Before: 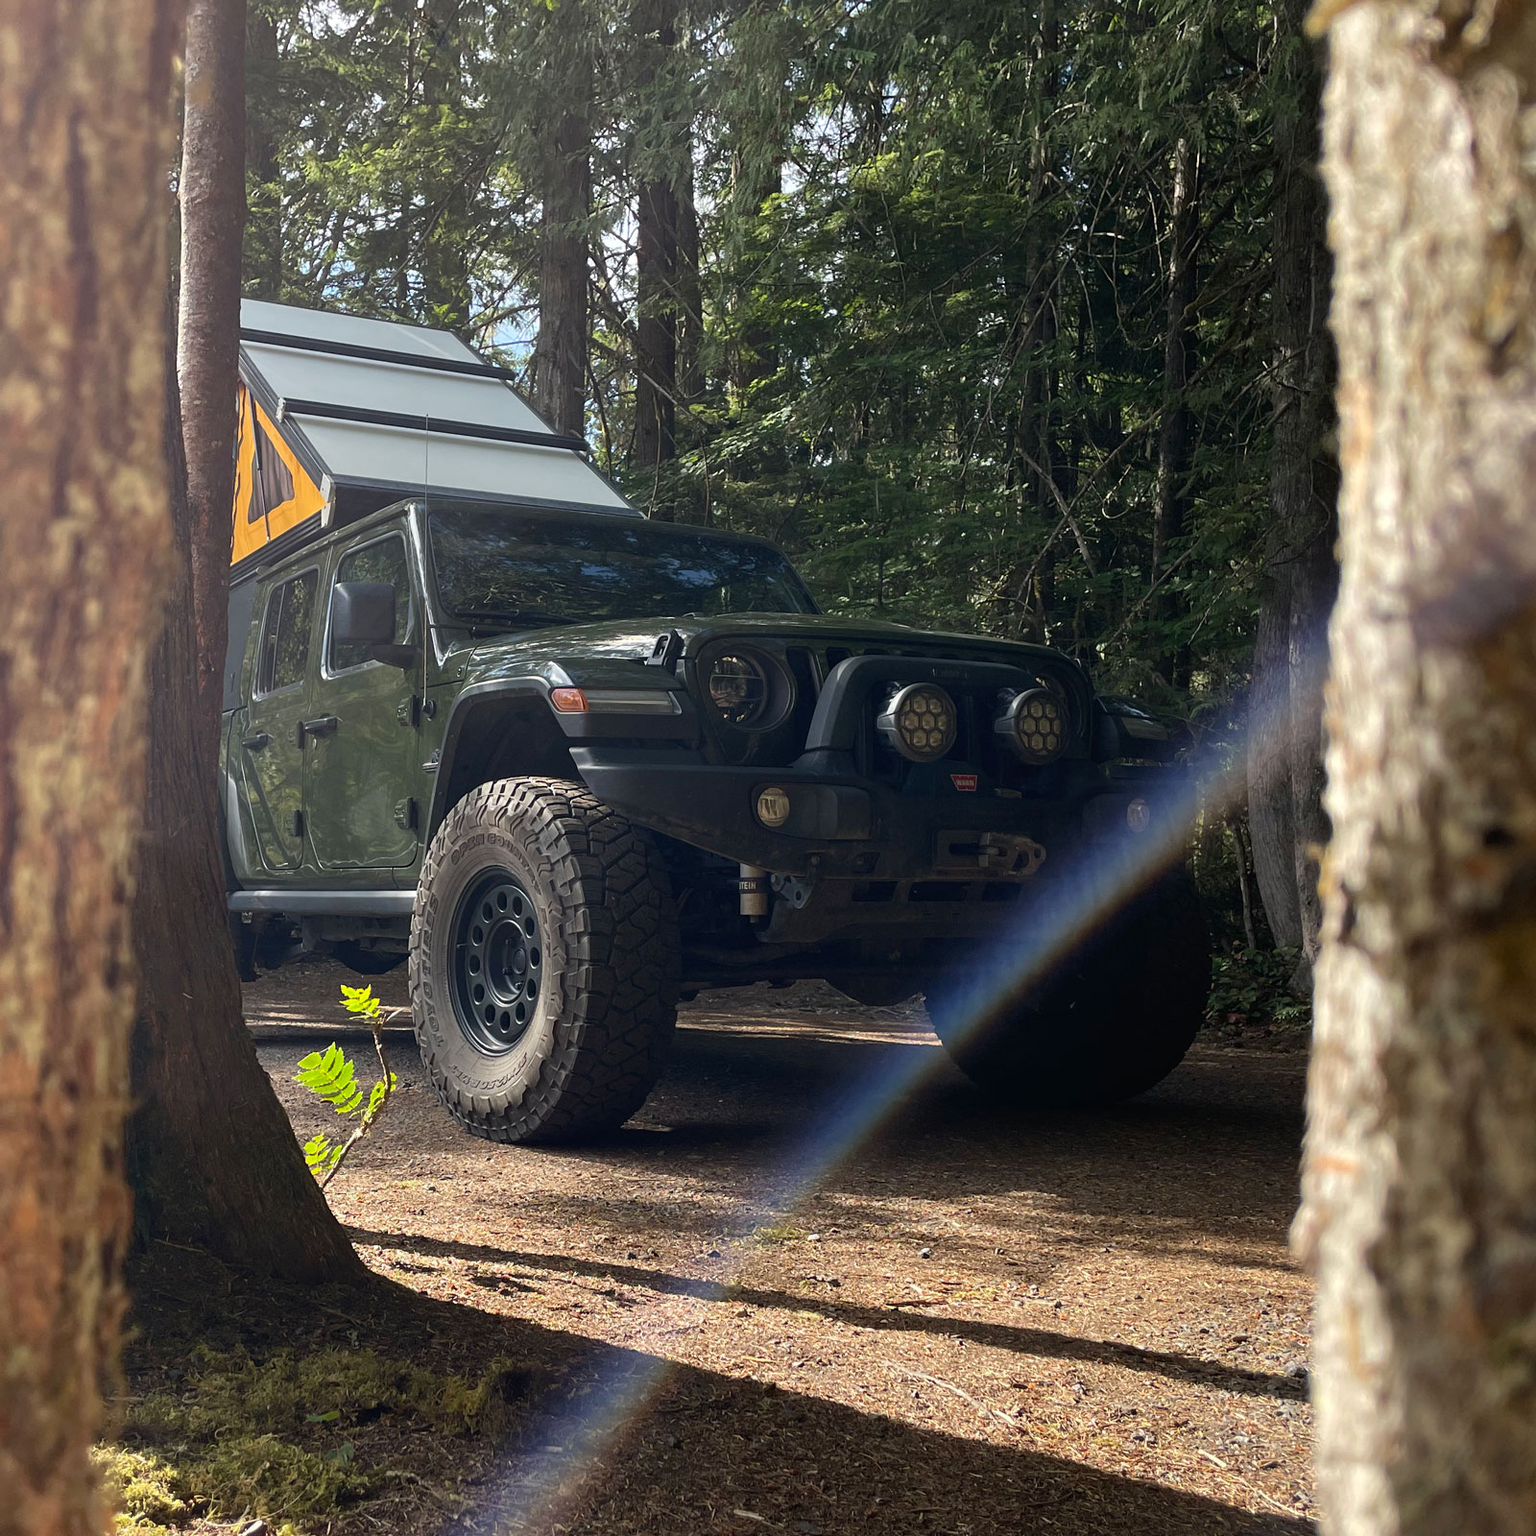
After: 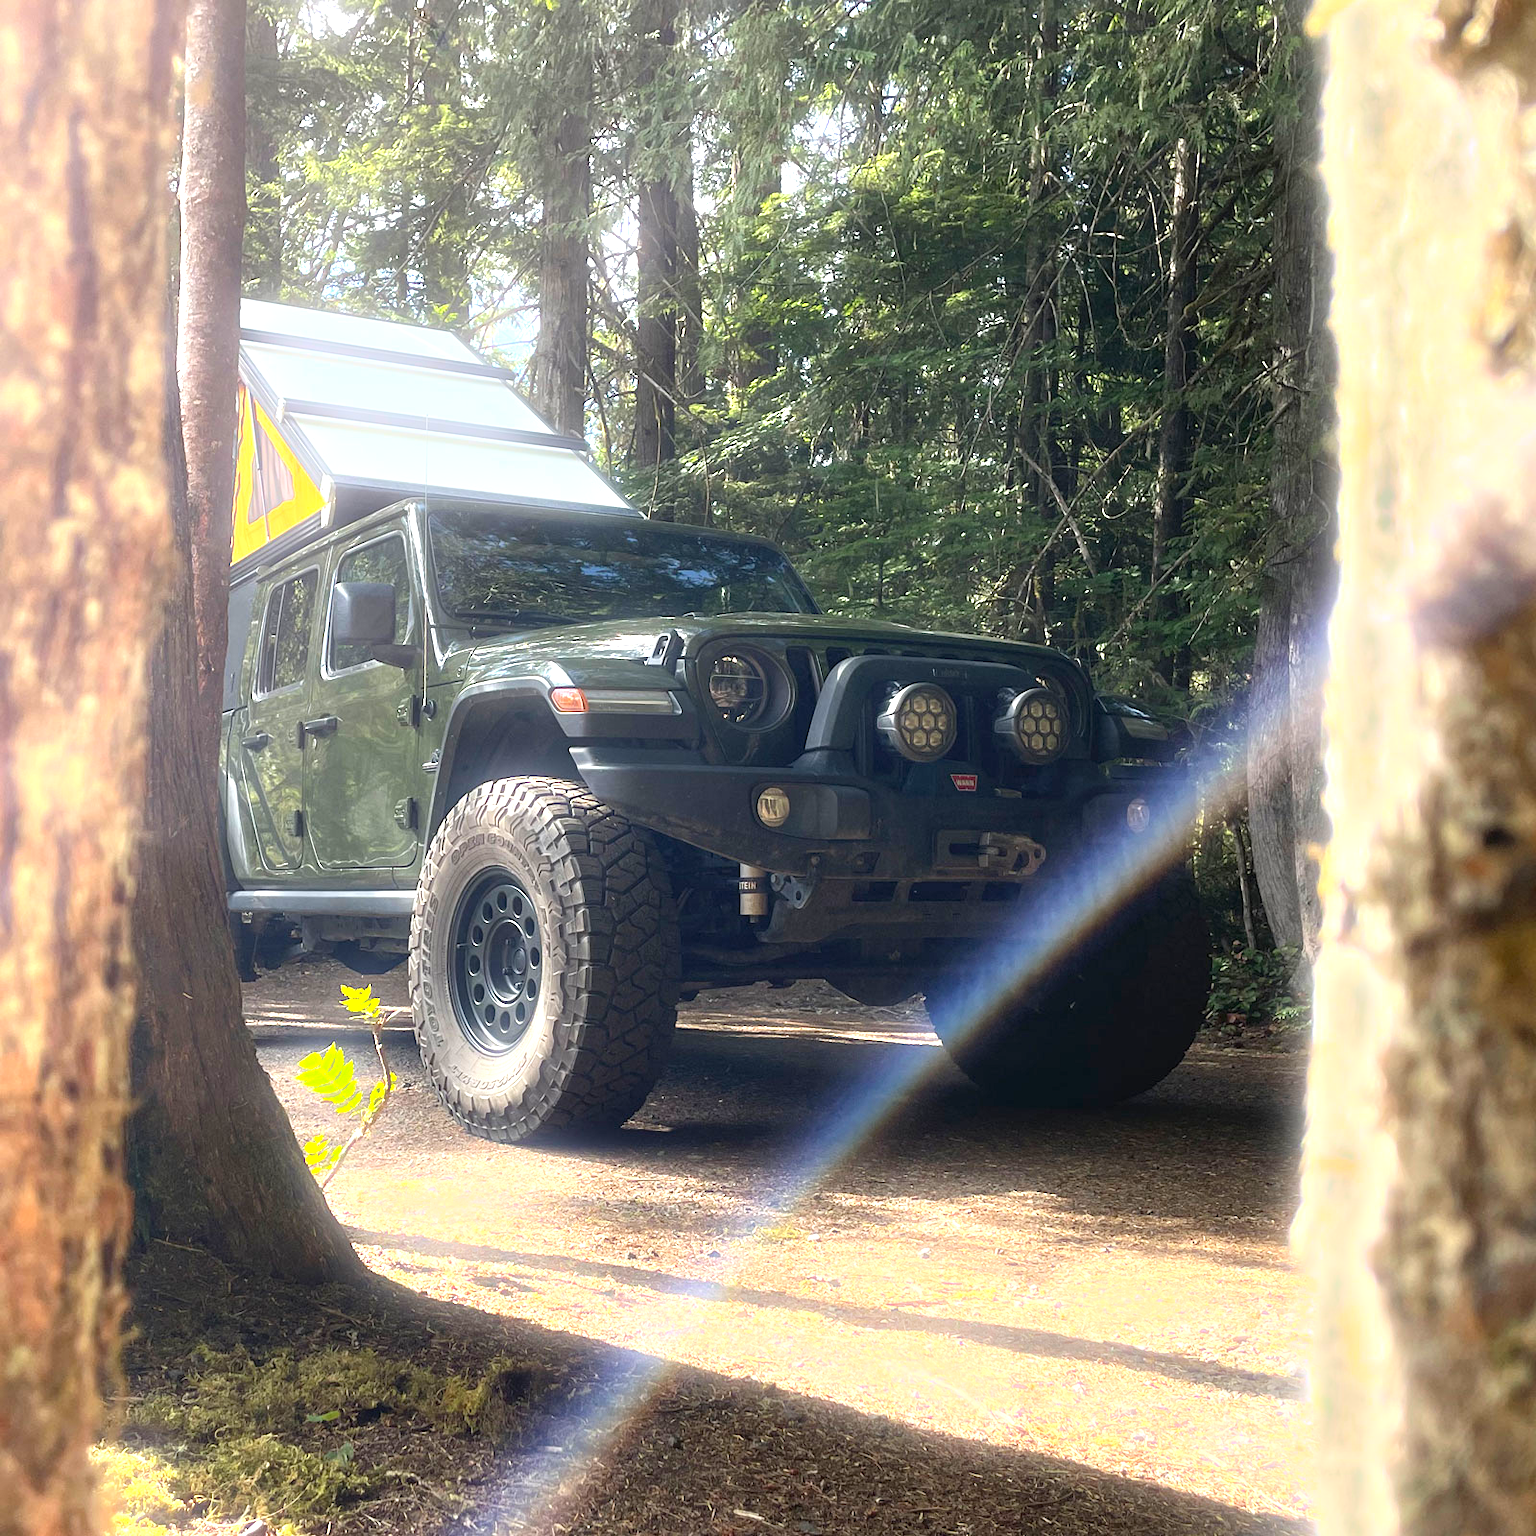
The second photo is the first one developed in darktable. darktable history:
bloom: size 5%, threshold 95%, strength 15%
exposure: black level correction 0, exposure 1.45 EV, compensate exposure bias true, compensate highlight preservation false
